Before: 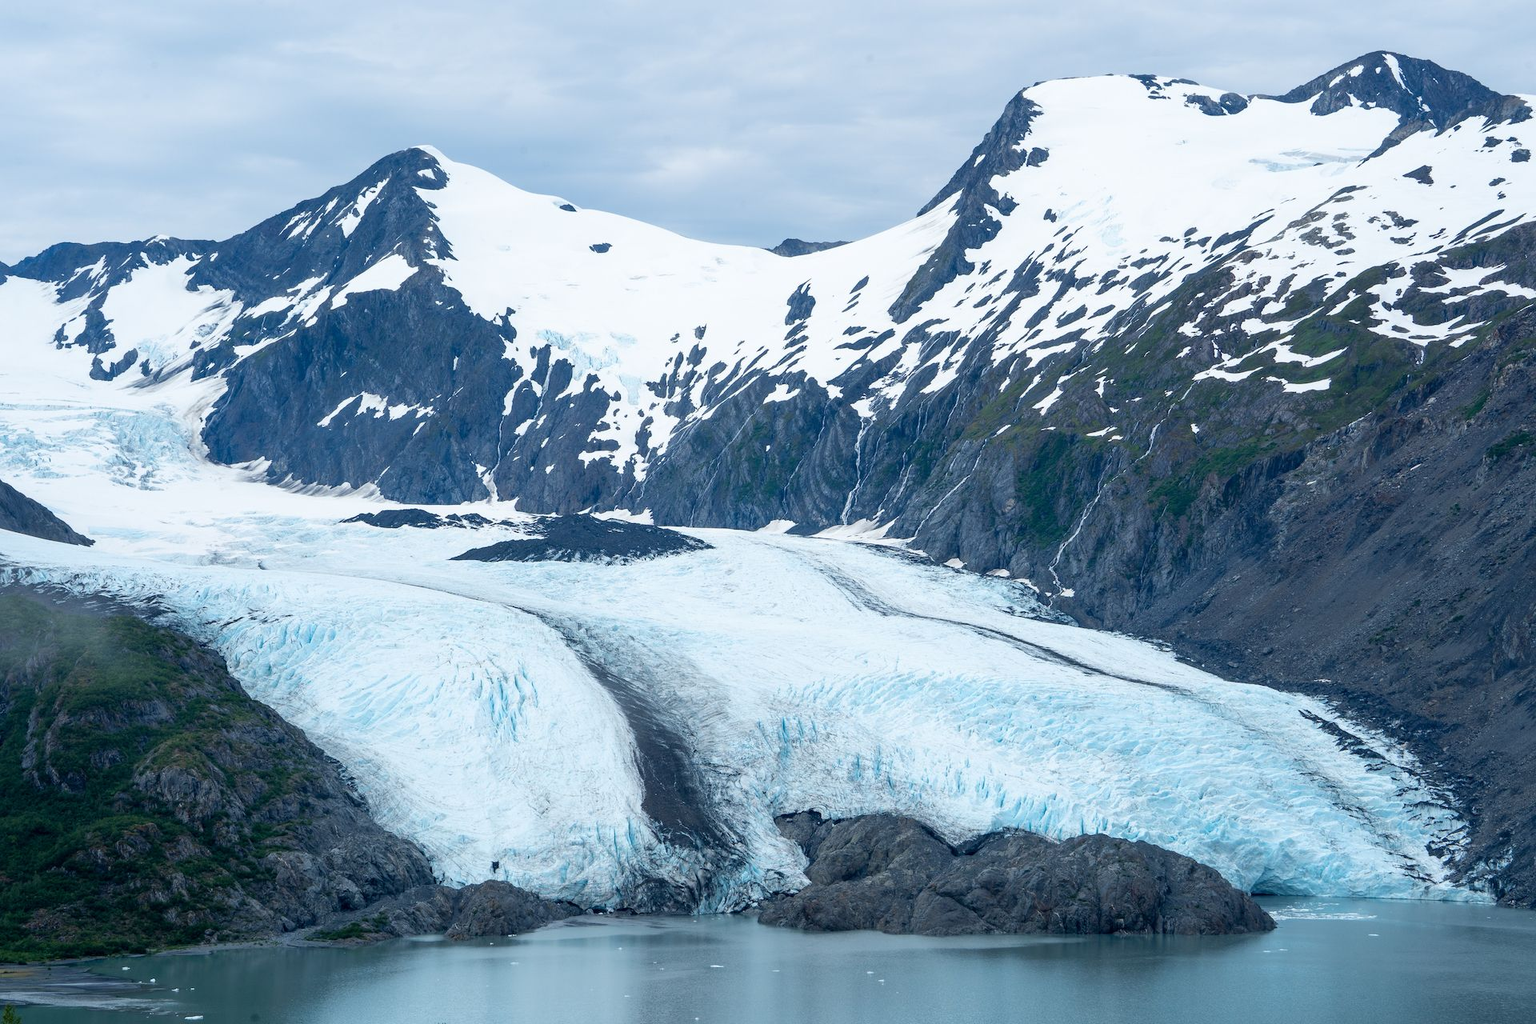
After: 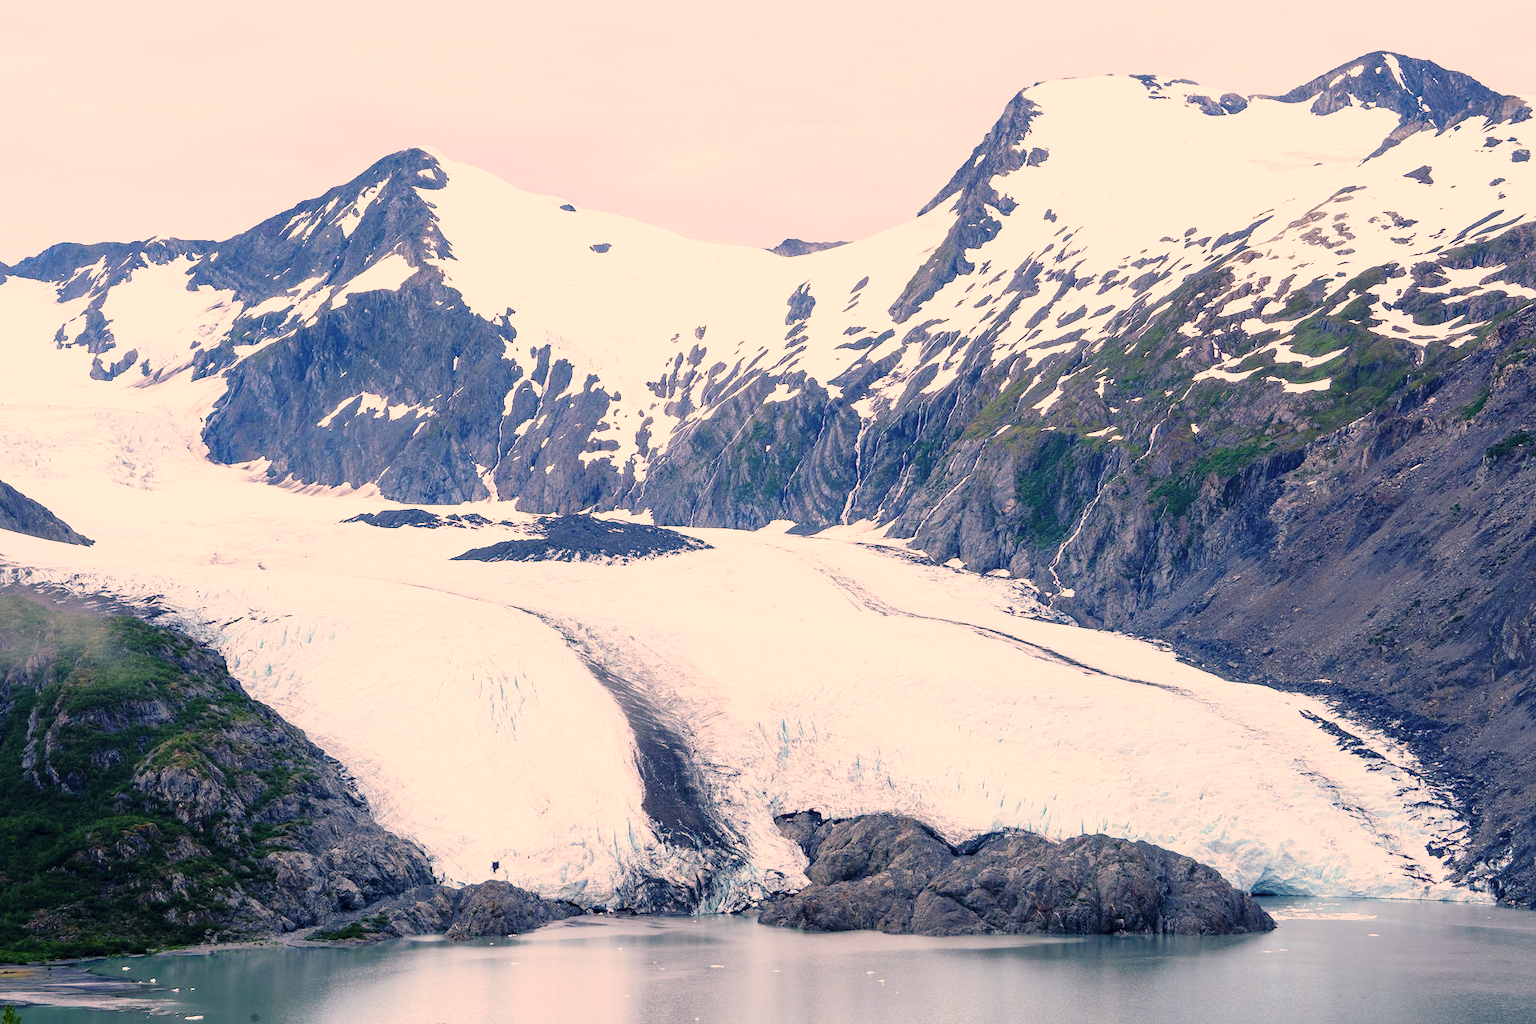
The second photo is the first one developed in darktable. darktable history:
color correction: highlights a* 21.97, highlights b* 21.97
base curve: curves: ch0 [(0, 0) (0.028, 0.03) (0.121, 0.232) (0.46, 0.748) (0.859, 0.968) (1, 1)], preserve colors none
